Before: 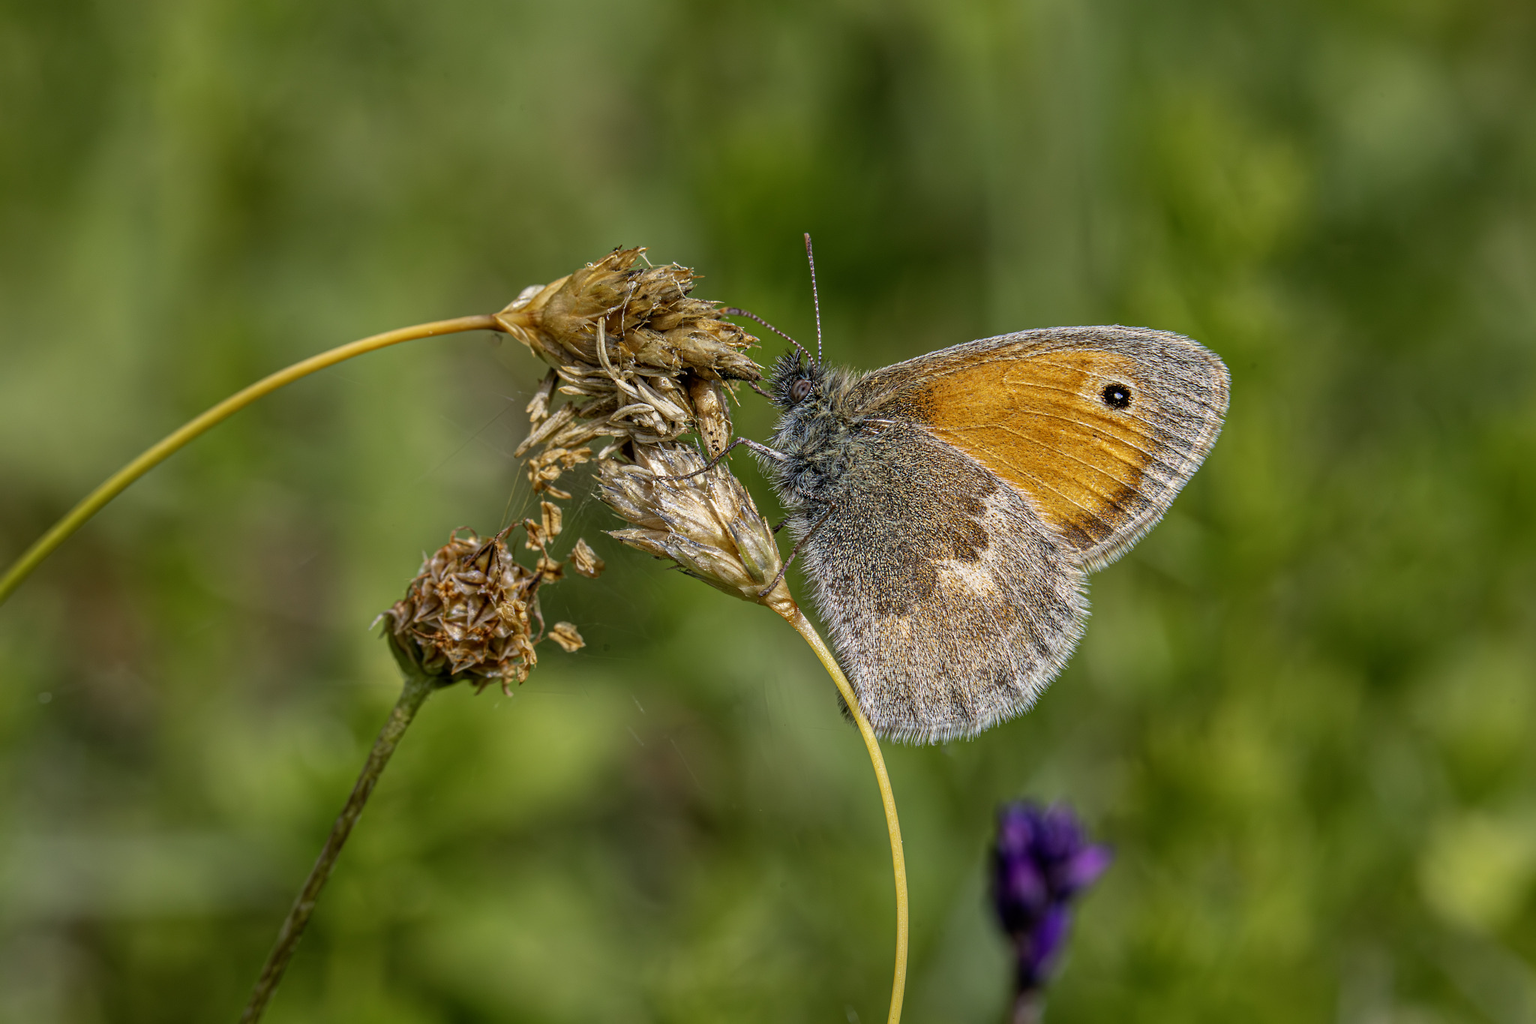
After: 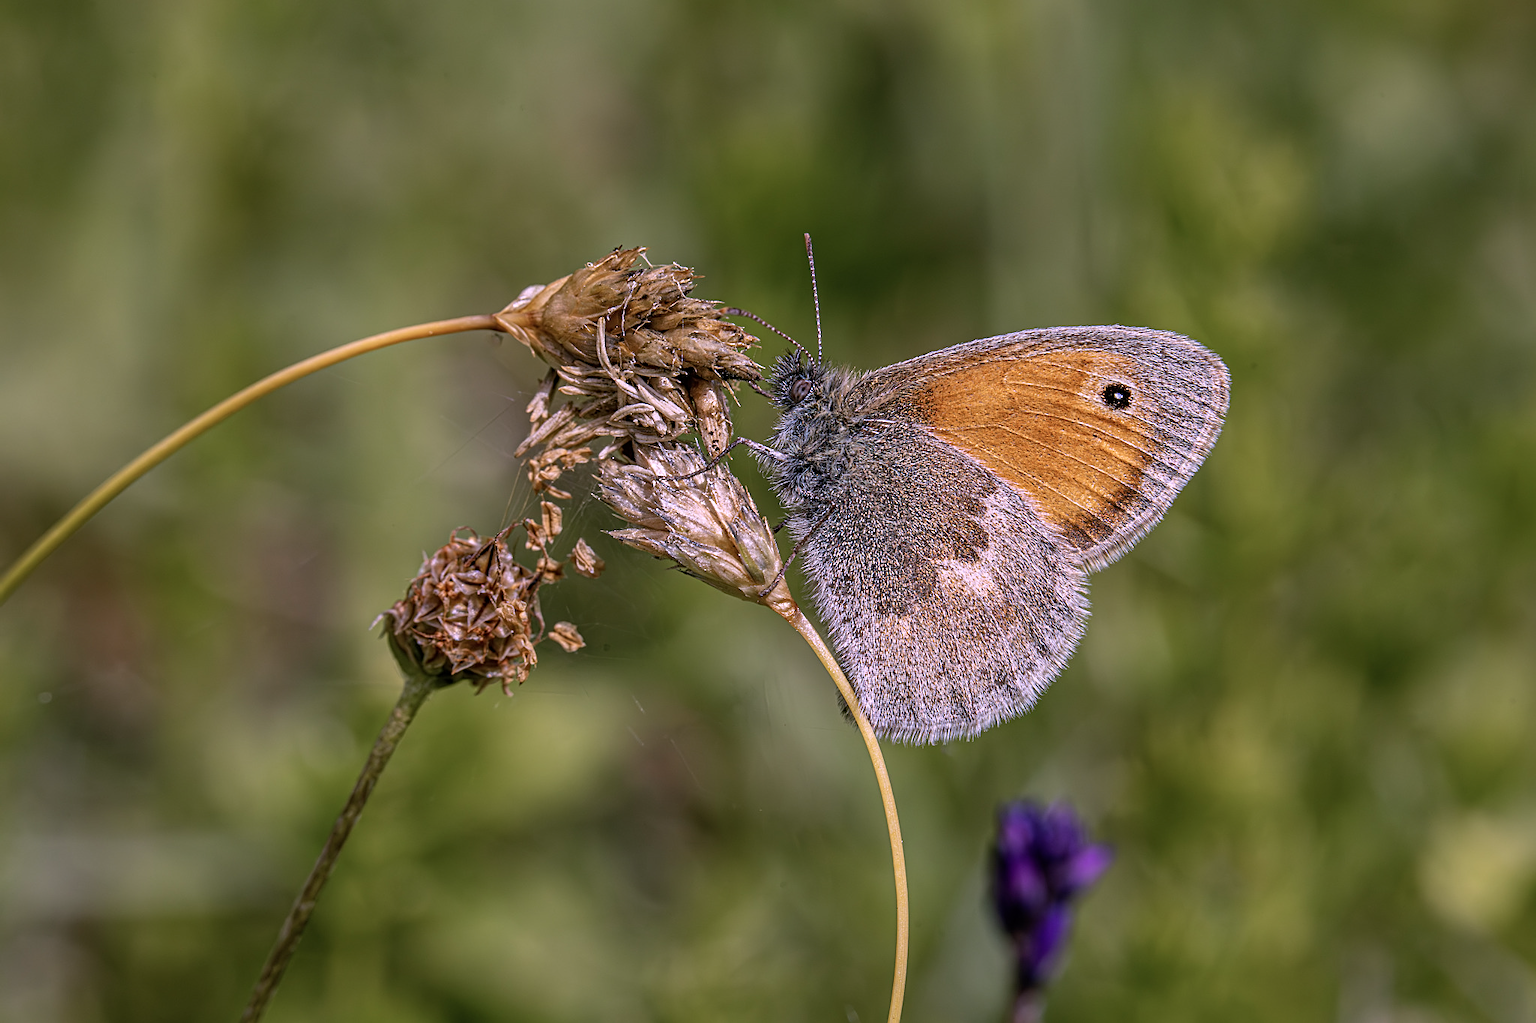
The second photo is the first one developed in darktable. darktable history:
sharpen: on, module defaults
color correction: highlights a* 15.46, highlights b* -20.56
